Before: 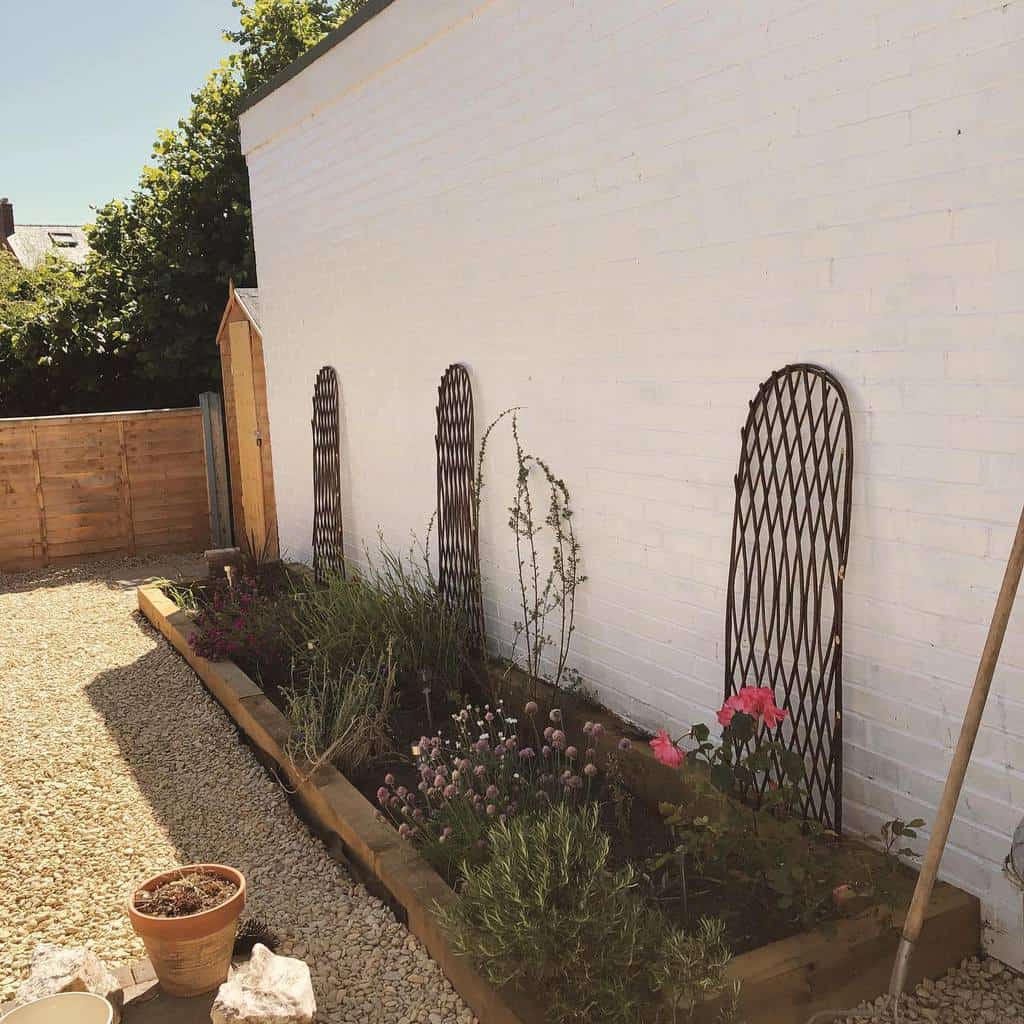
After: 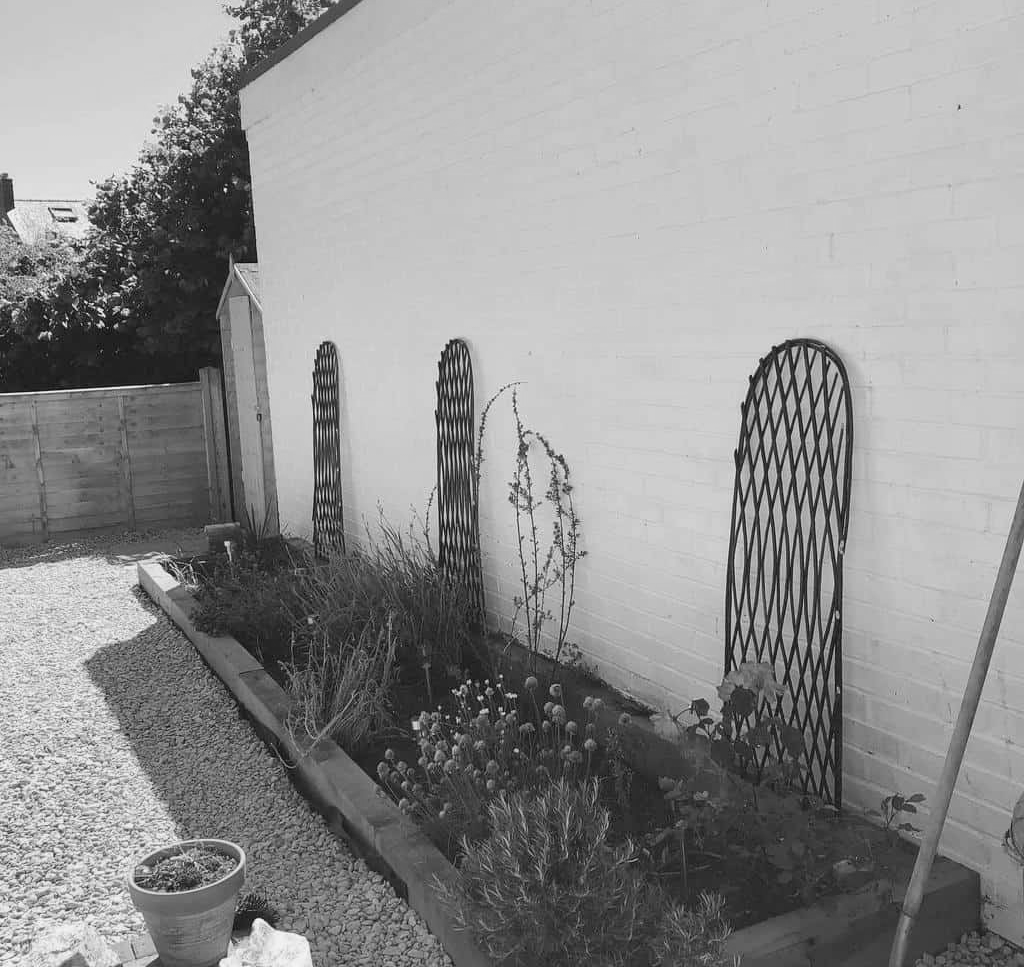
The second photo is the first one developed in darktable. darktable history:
crop and rotate: top 2.479%, bottom 3.018%
color balance: lift [1, 1.011, 0.999, 0.989], gamma [1.109, 1.045, 1.039, 0.955], gain [0.917, 0.936, 0.952, 1.064], contrast 2.32%, contrast fulcrum 19%, output saturation 101%
monochrome: on, module defaults
exposure: exposure -0.041 EV, compensate highlight preservation false
color correction: saturation 1.11
